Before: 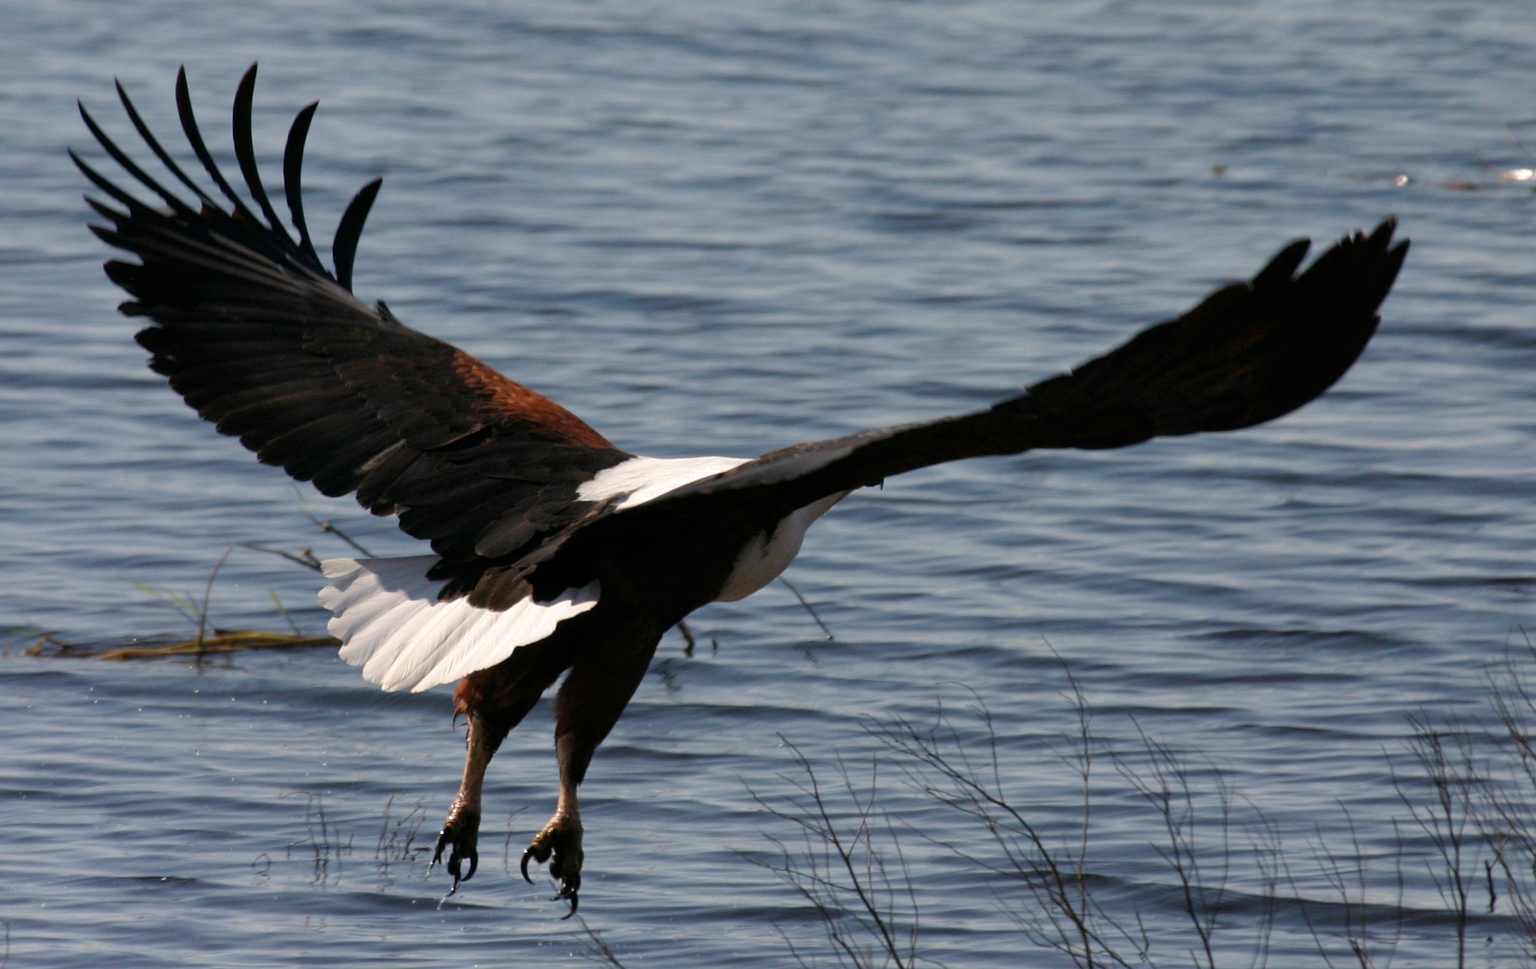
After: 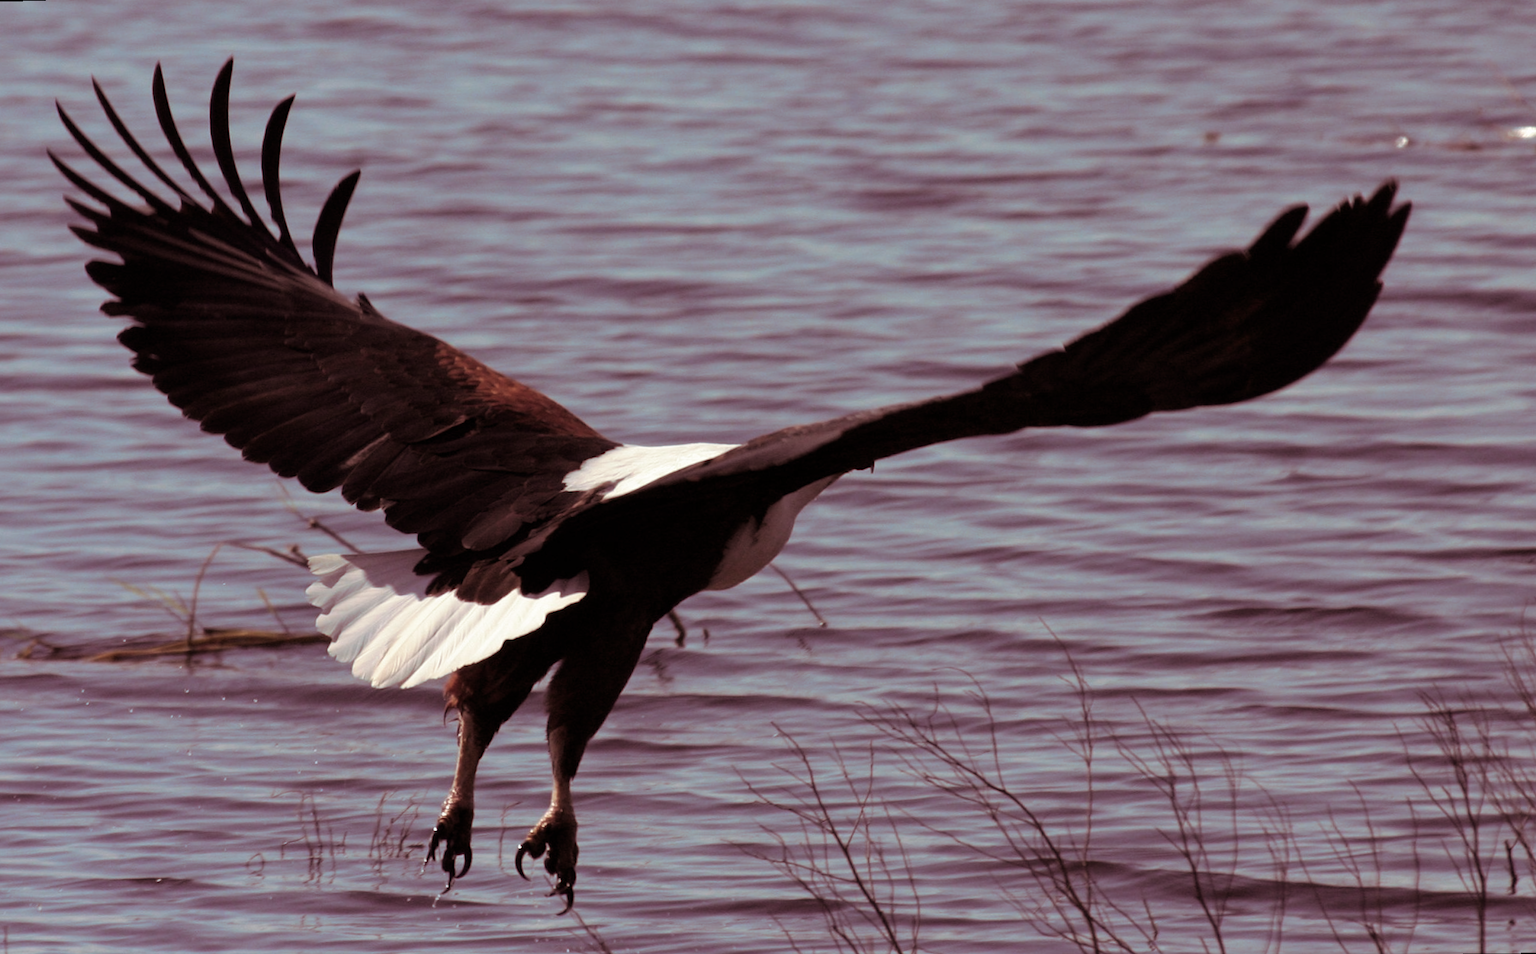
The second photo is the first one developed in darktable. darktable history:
split-toning: on, module defaults
rotate and perspective: rotation -1.32°, lens shift (horizontal) -0.031, crop left 0.015, crop right 0.985, crop top 0.047, crop bottom 0.982
